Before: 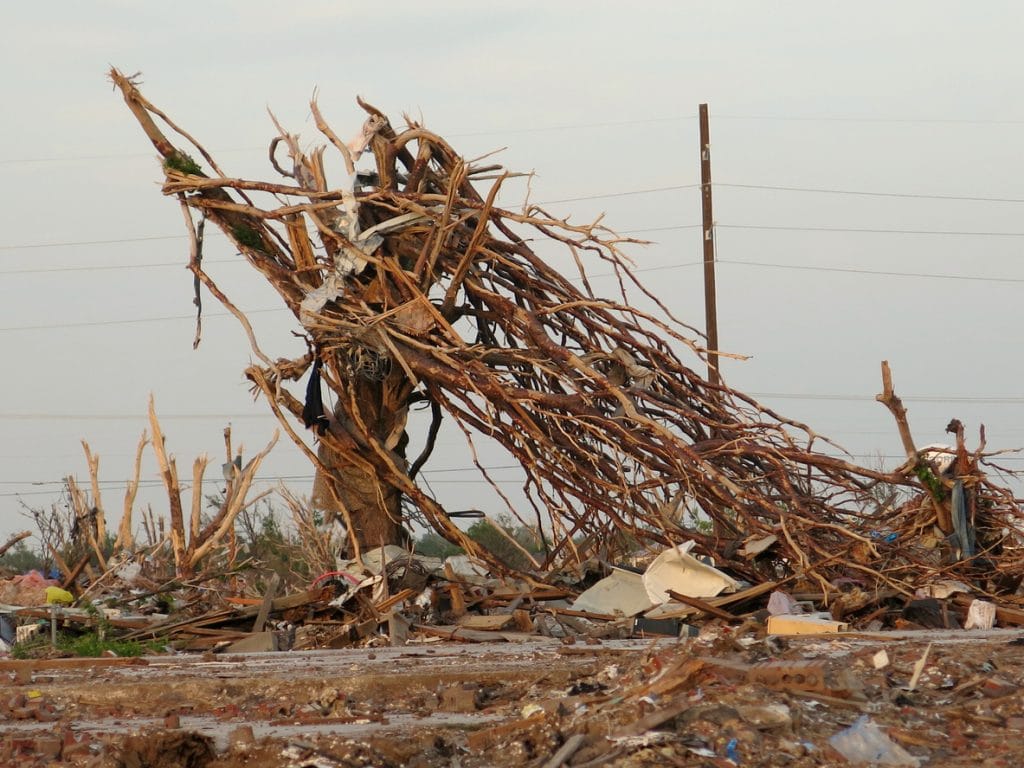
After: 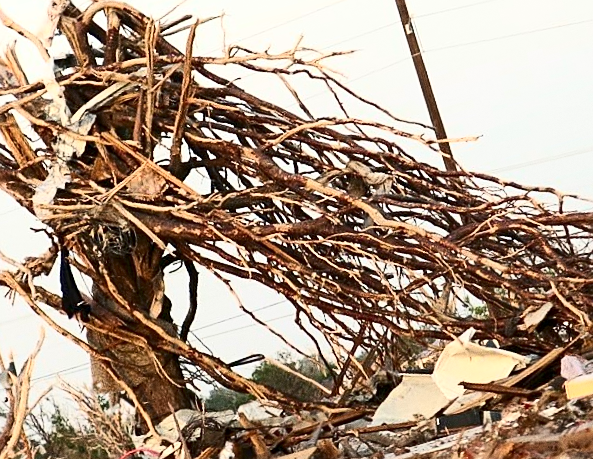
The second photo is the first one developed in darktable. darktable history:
exposure: black level correction 0.001, exposure 0.5 EV, compensate exposure bias true, compensate highlight preservation false
rotate and perspective: rotation -14.8°, crop left 0.1, crop right 0.903, crop top 0.25, crop bottom 0.748
crop and rotate: left 22.918%, top 5.629%, right 14.711%, bottom 2.247%
contrast brightness saturation: contrast 0.39, brightness 0.1
sharpen: on, module defaults
grain: coarseness 0.09 ISO
